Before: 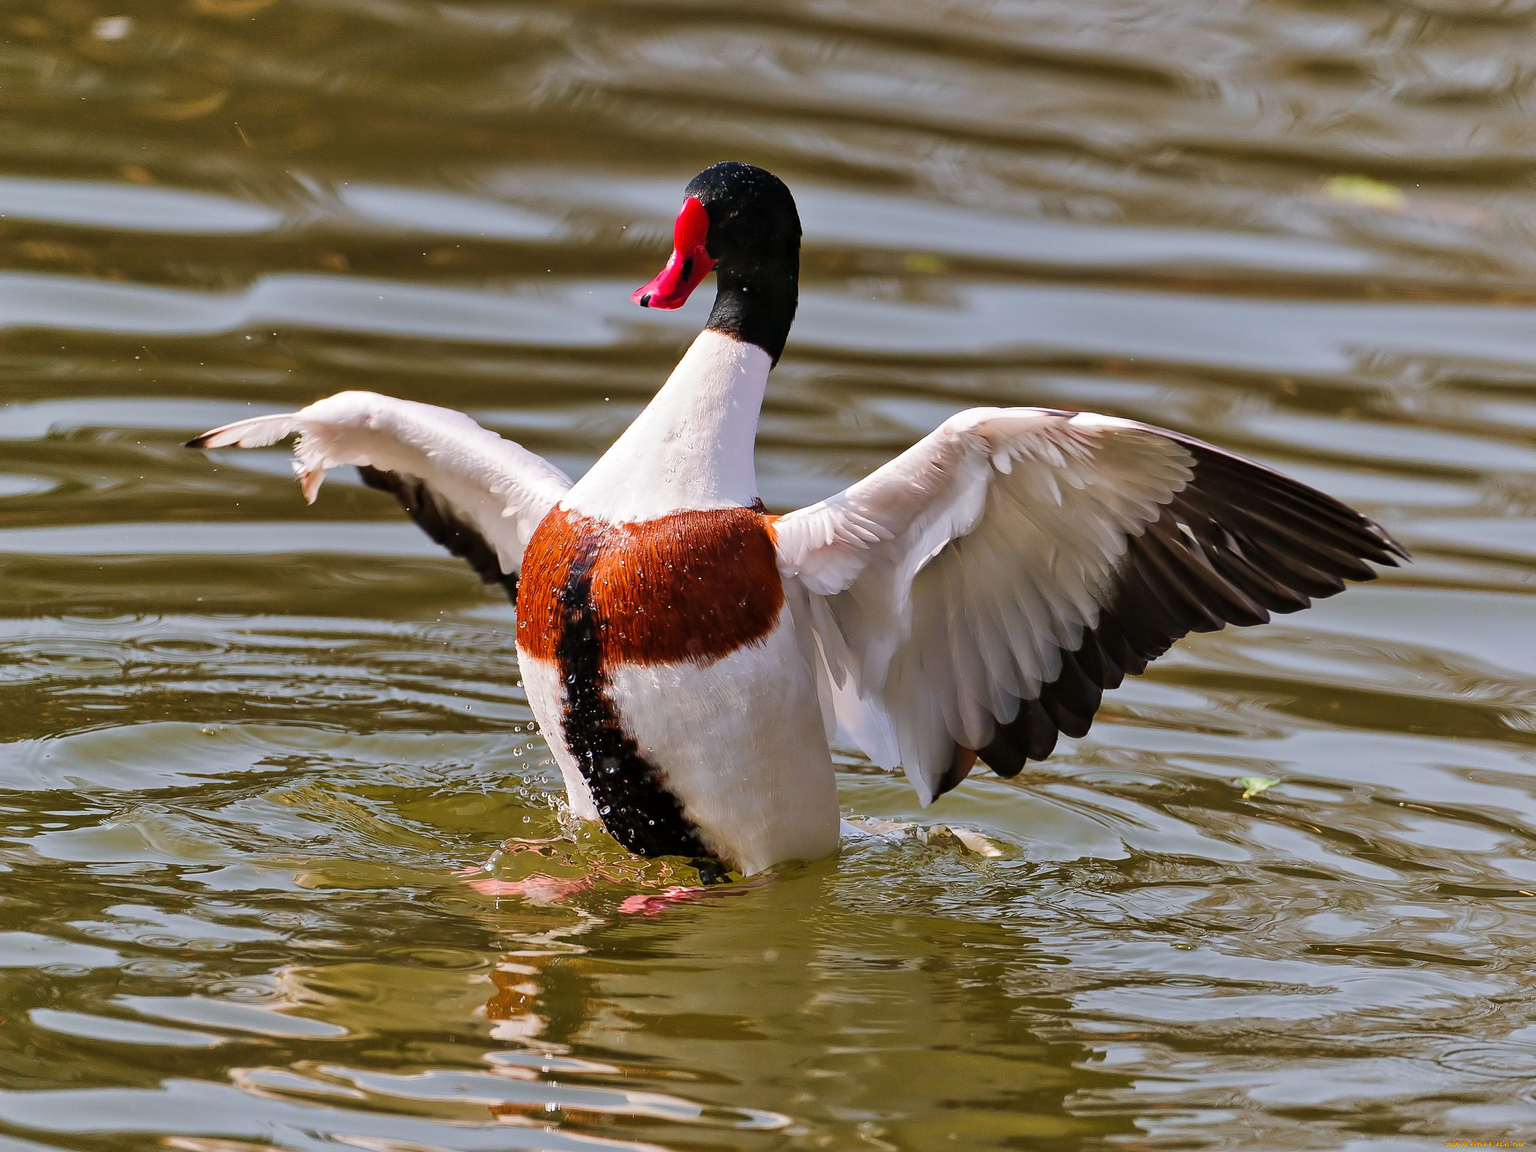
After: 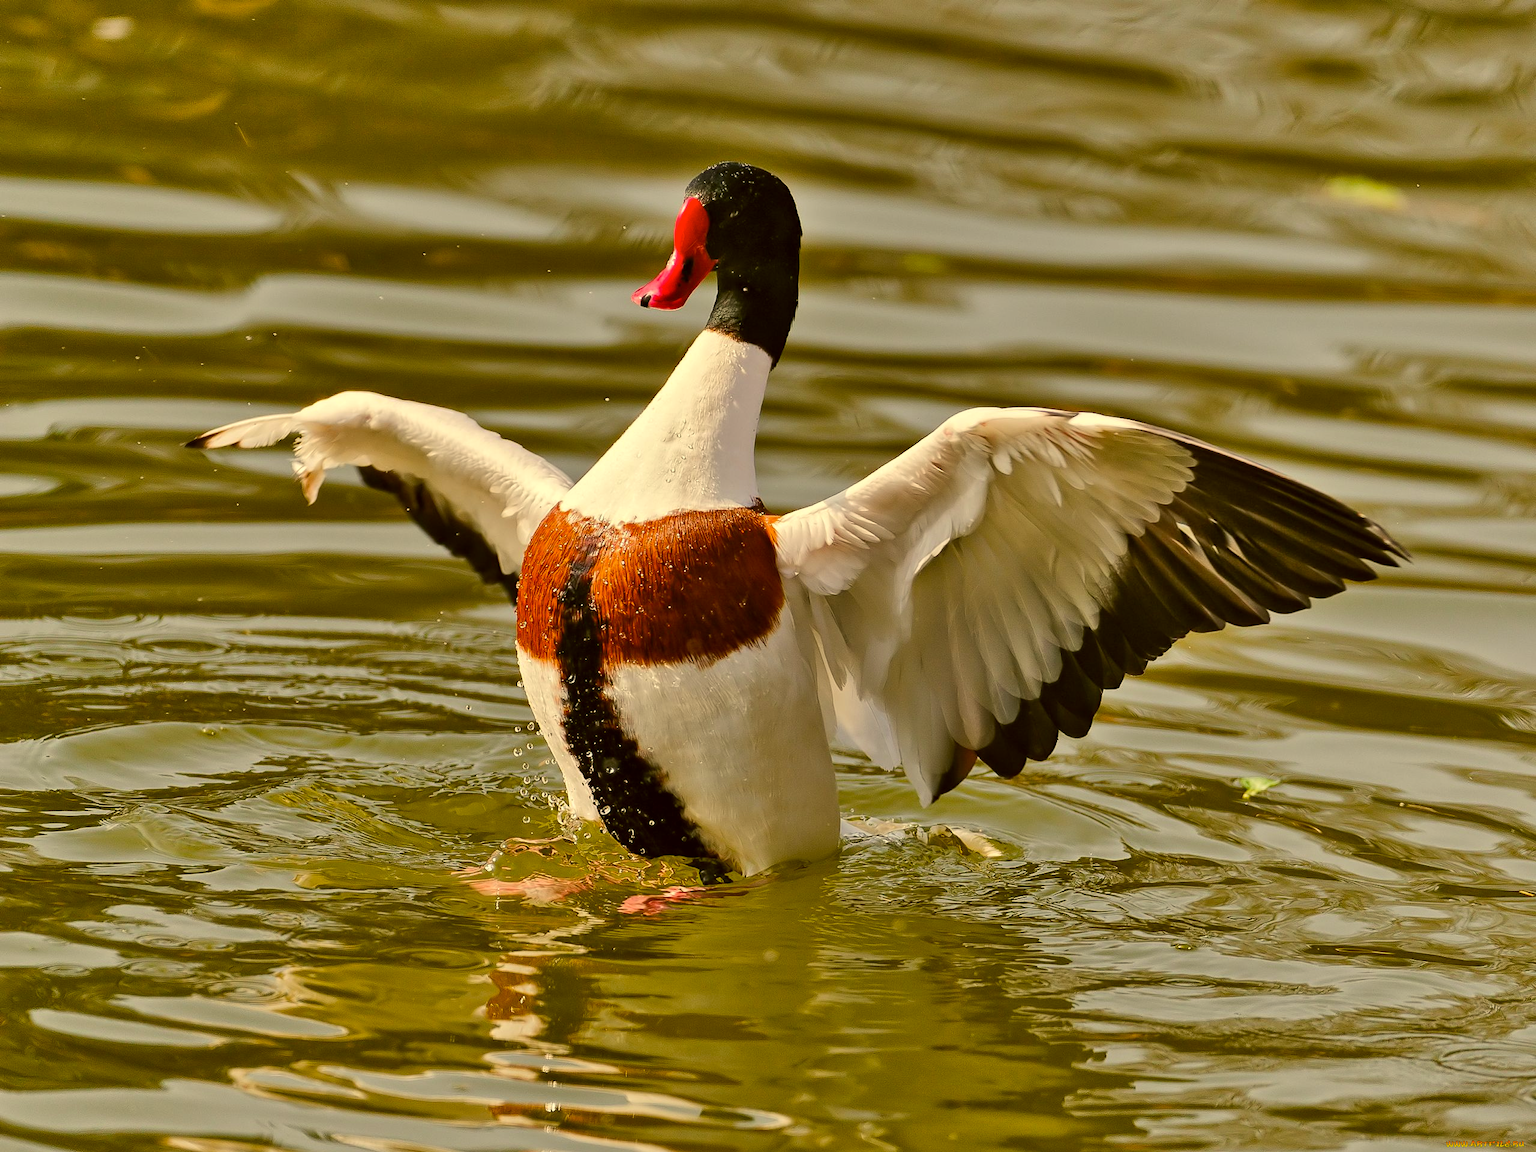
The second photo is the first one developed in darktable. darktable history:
shadows and highlights: shadows 73.88, highlights -60.64, soften with gaussian
color correction: highlights a* 0.163, highlights b* 28.95, shadows a* -0.246, shadows b* 21.64
